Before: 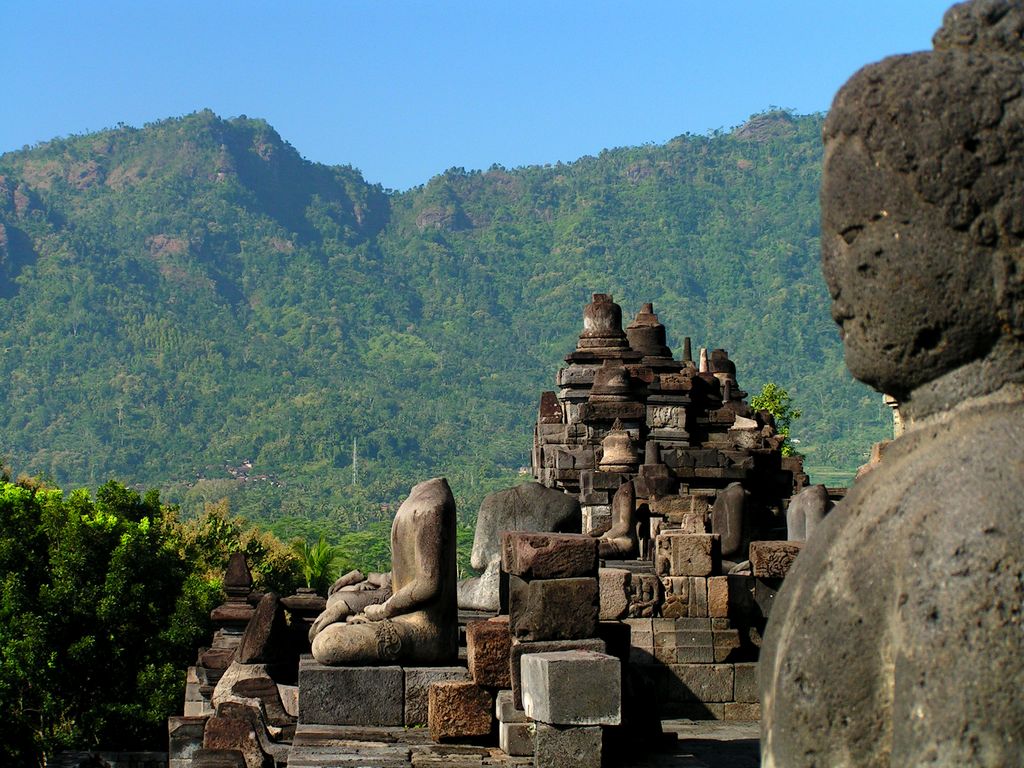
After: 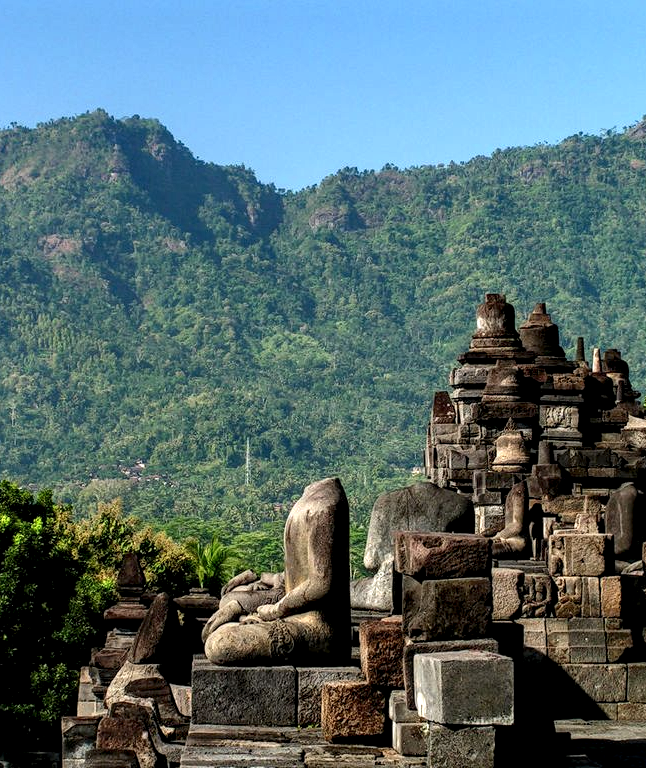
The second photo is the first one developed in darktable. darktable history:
crop: left 10.453%, right 26.368%
tone equalizer: edges refinement/feathering 500, mask exposure compensation -1.57 EV, preserve details no
local contrast: highlights 78%, shadows 56%, detail 174%, midtone range 0.427
